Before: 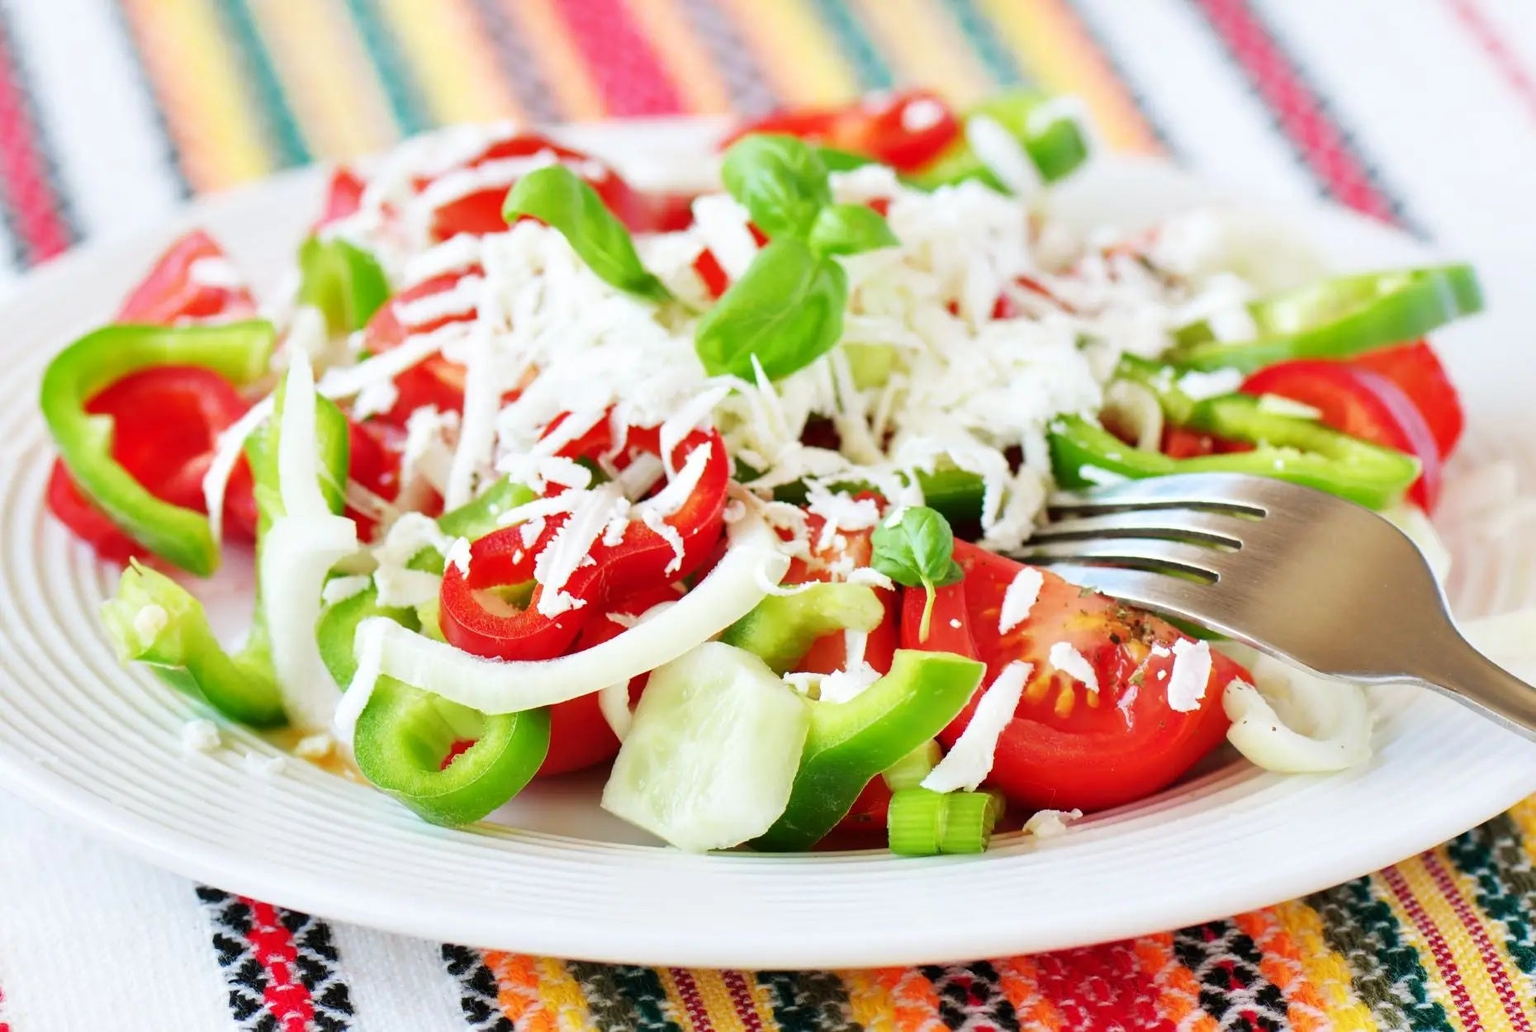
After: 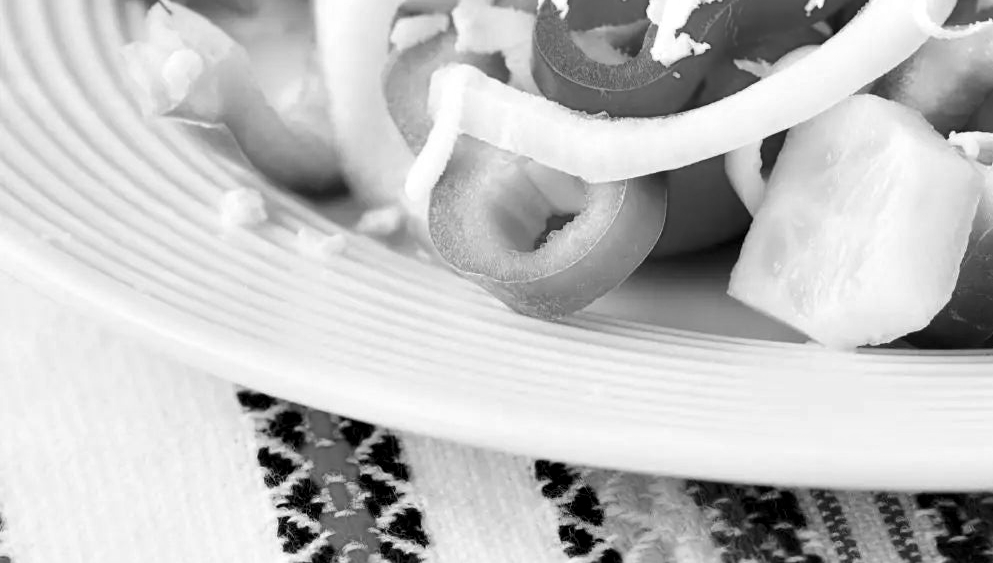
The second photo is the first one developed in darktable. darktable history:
color correction: highlights a* -5.3, highlights b* 9.8, shadows a* 9.8, shadows b* 24.26
crop and rotate: top 54.778%, right 46.61%, bottom 0.159%
white balance: red 0.926, green 1.003, blue 1.133
contrast equalizer: octaves 7, y [[0.6 ×6], [0.55 ×6], [0 ×6], [0 ×6], [0 ×6]], mix 0.3
monochrome: on, module defaults
